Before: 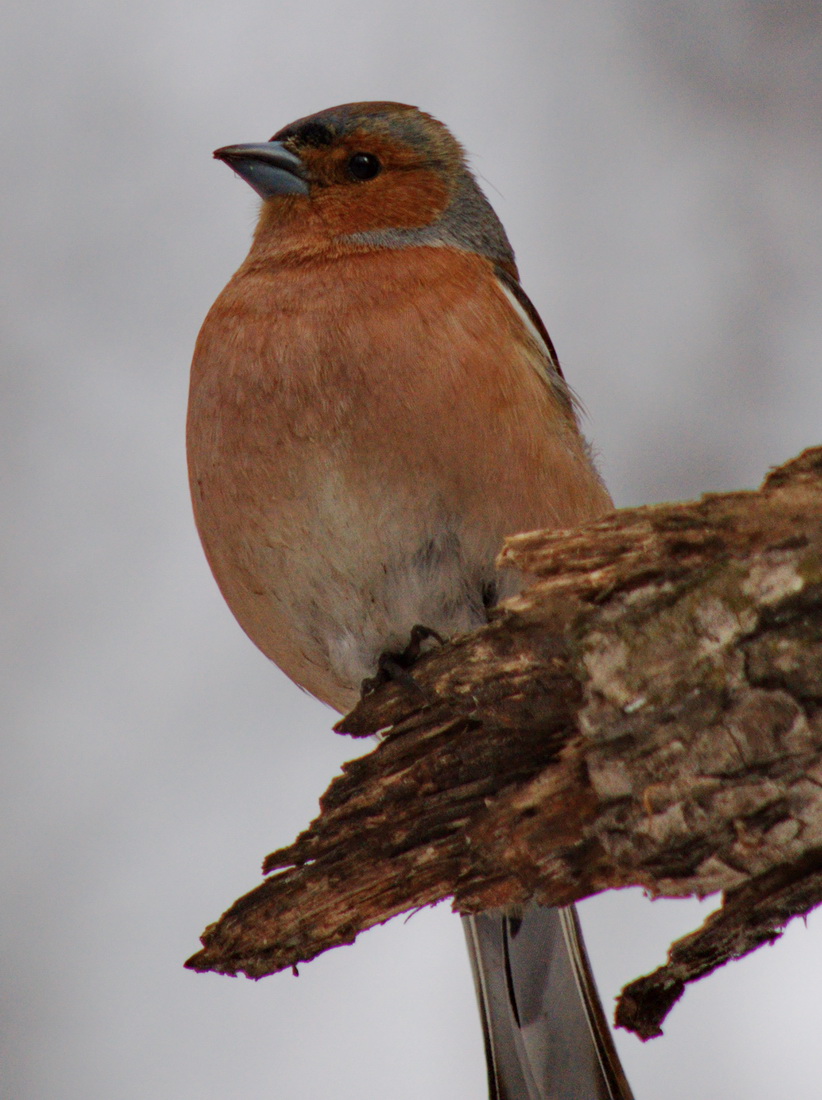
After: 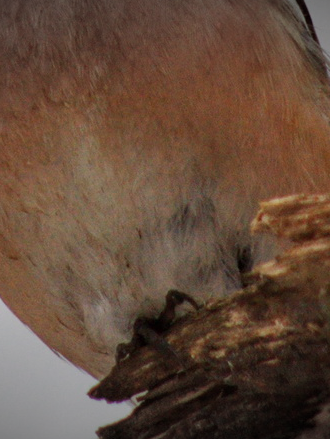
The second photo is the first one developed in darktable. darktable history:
vignetting: fall-off start 98.89%, fall-off radius 98.74%, brightness -0.612, saturation -0.67, width/height ratio 1.427, unbound false
crop: left 29.839%, top 30.492%, right 29.914%, bottom 29.558%
